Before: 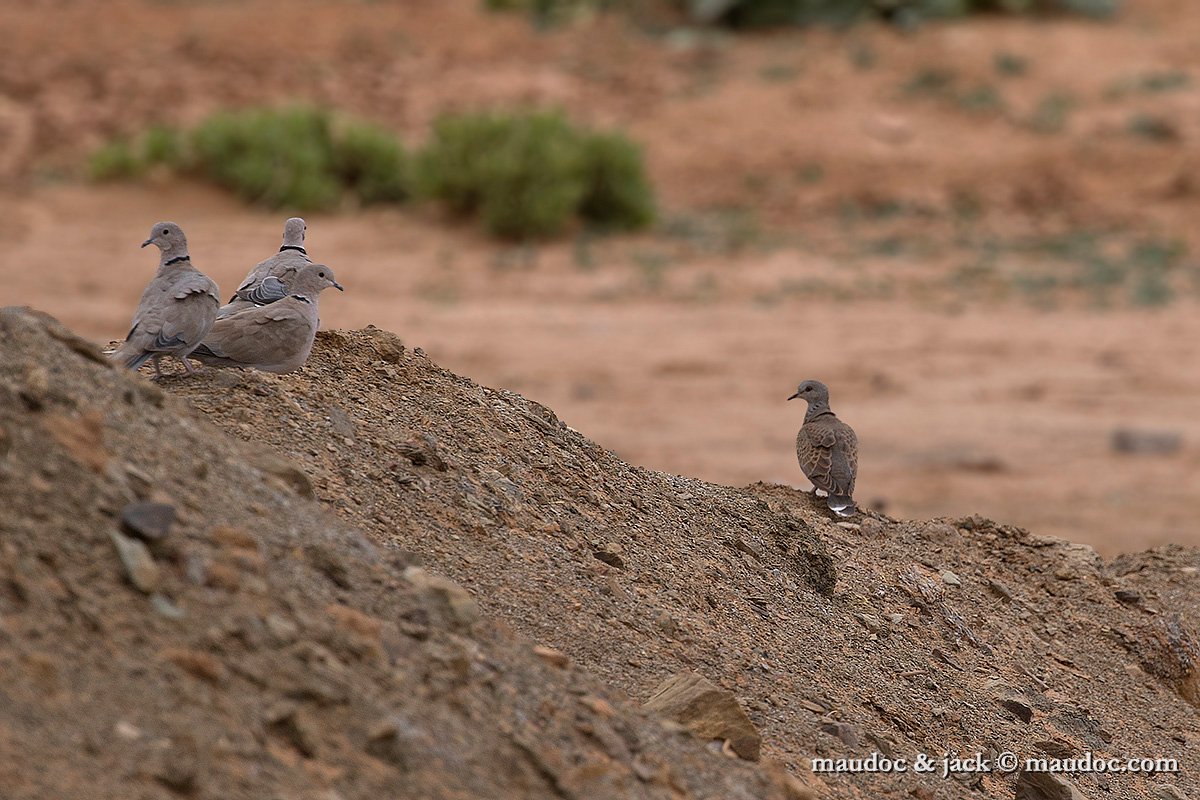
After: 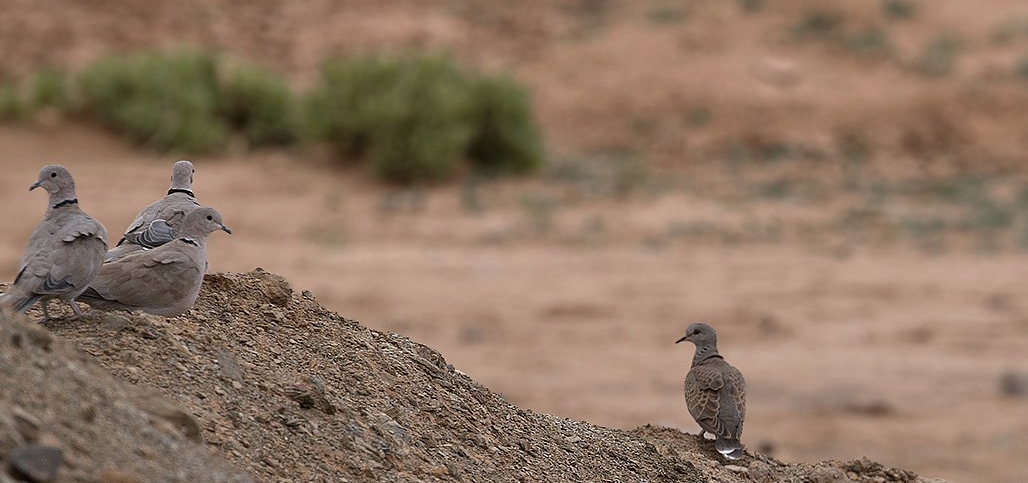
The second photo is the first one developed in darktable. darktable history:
crop and rotate: left 9.345%, top 7.22%, right 4.982%, bottom 32.331%
color correction: saturation 0.8
